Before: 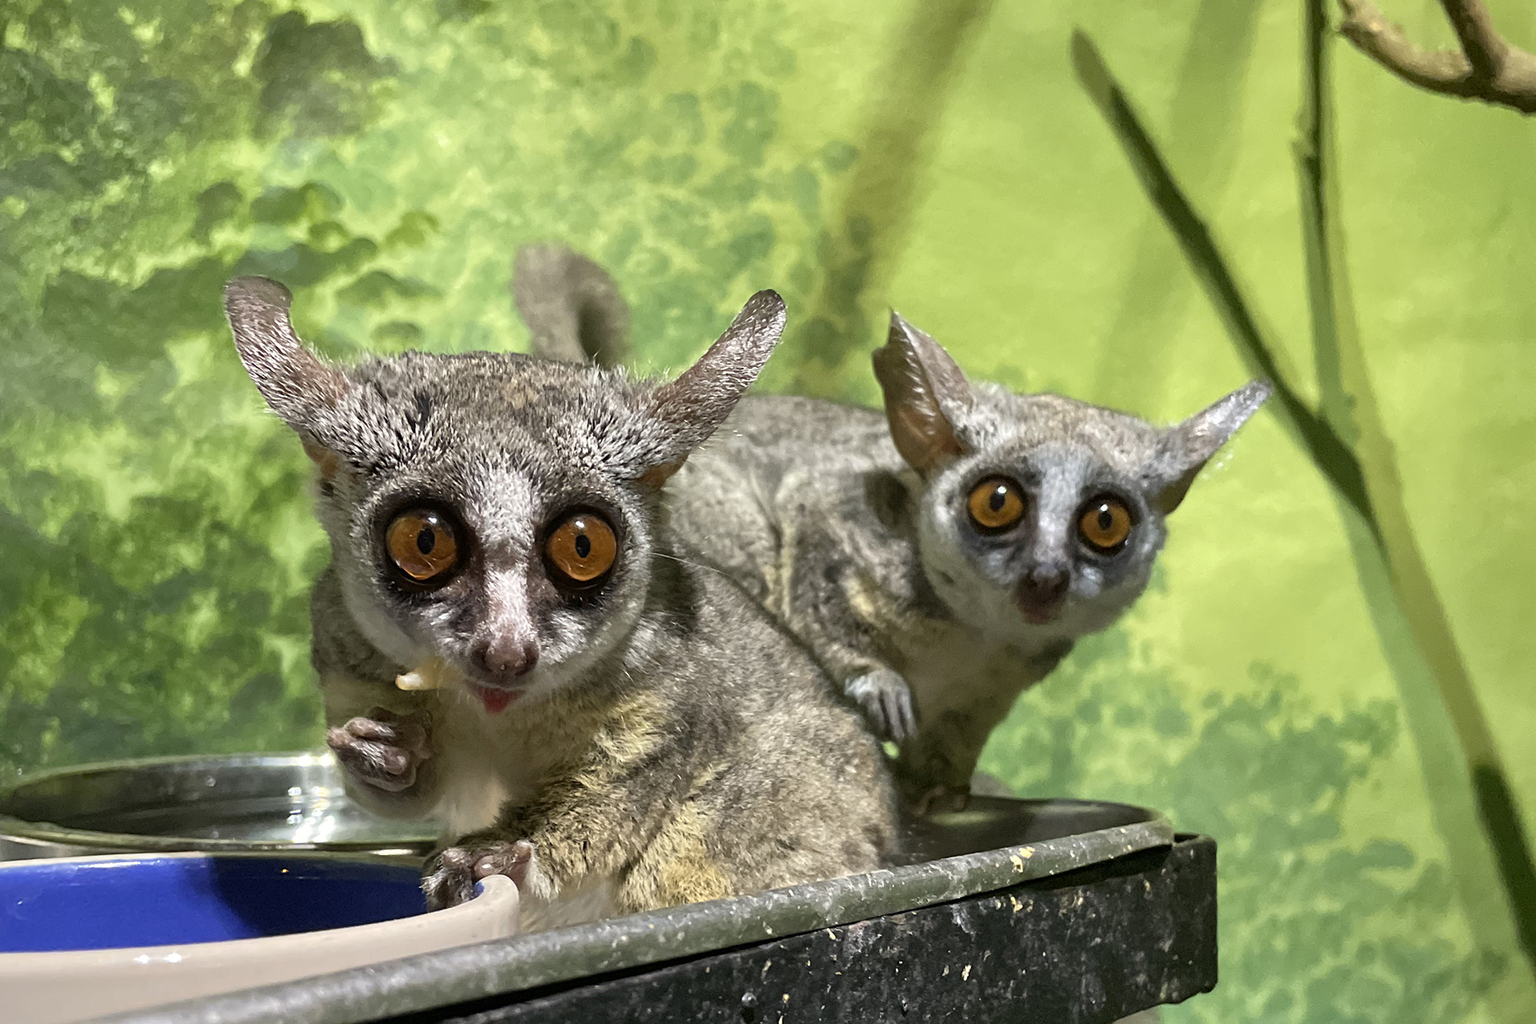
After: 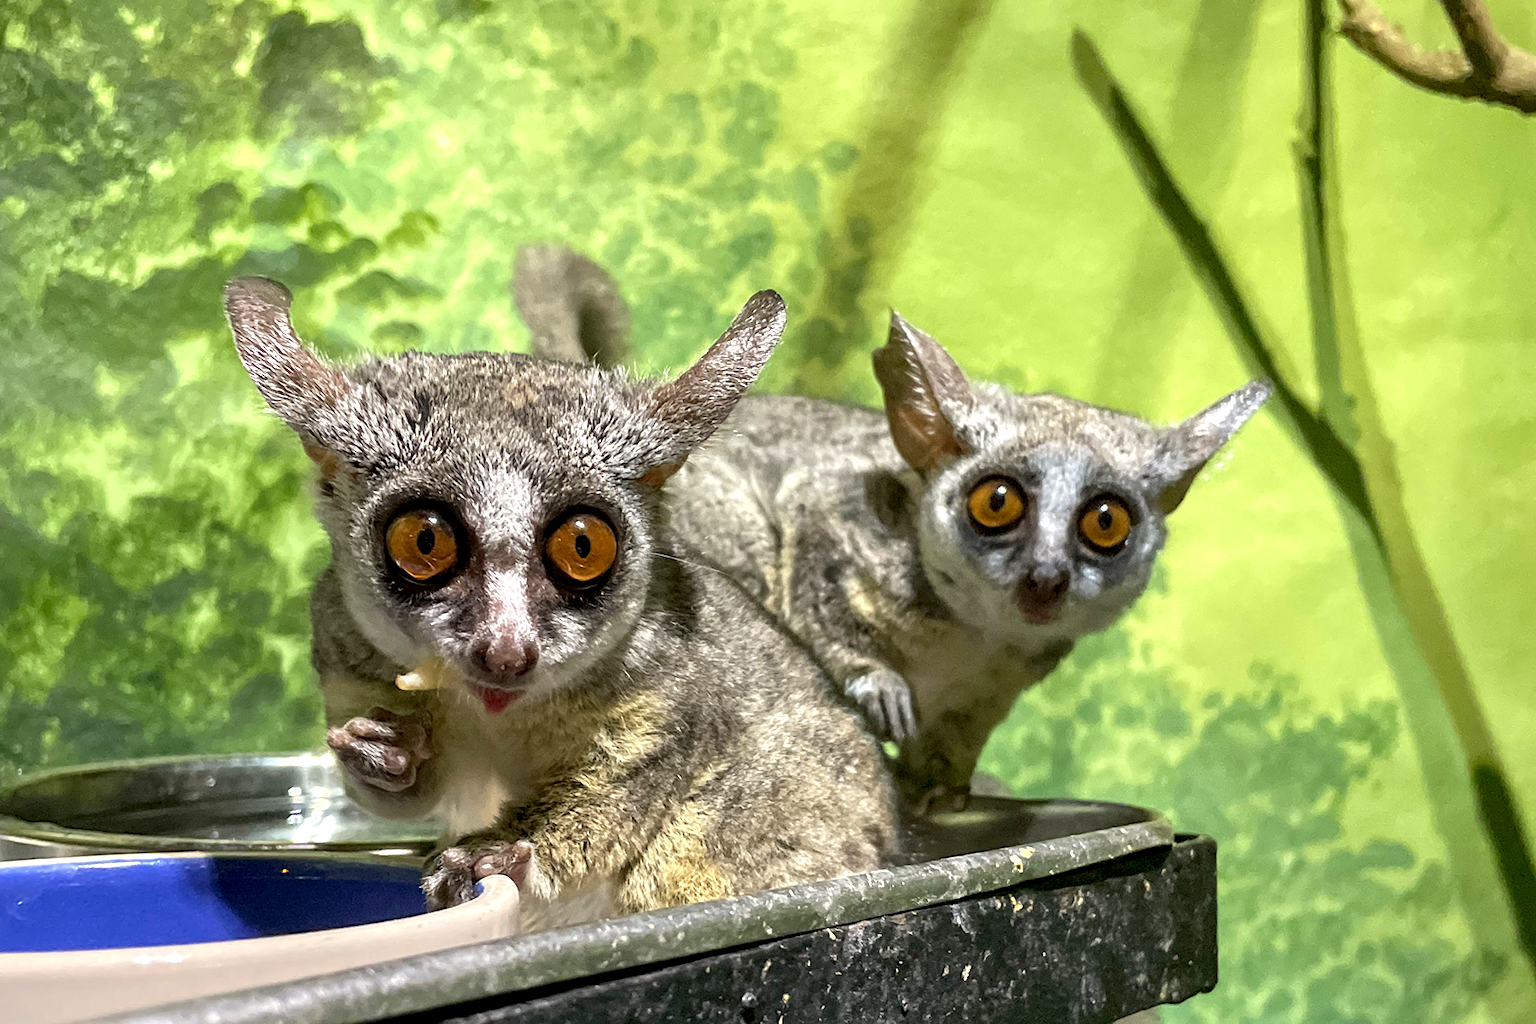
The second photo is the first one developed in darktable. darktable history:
local contrast: on, module defaults
exposure: black level correction 0.003, exposure 0.383 EV, compensate highlight preservation false
